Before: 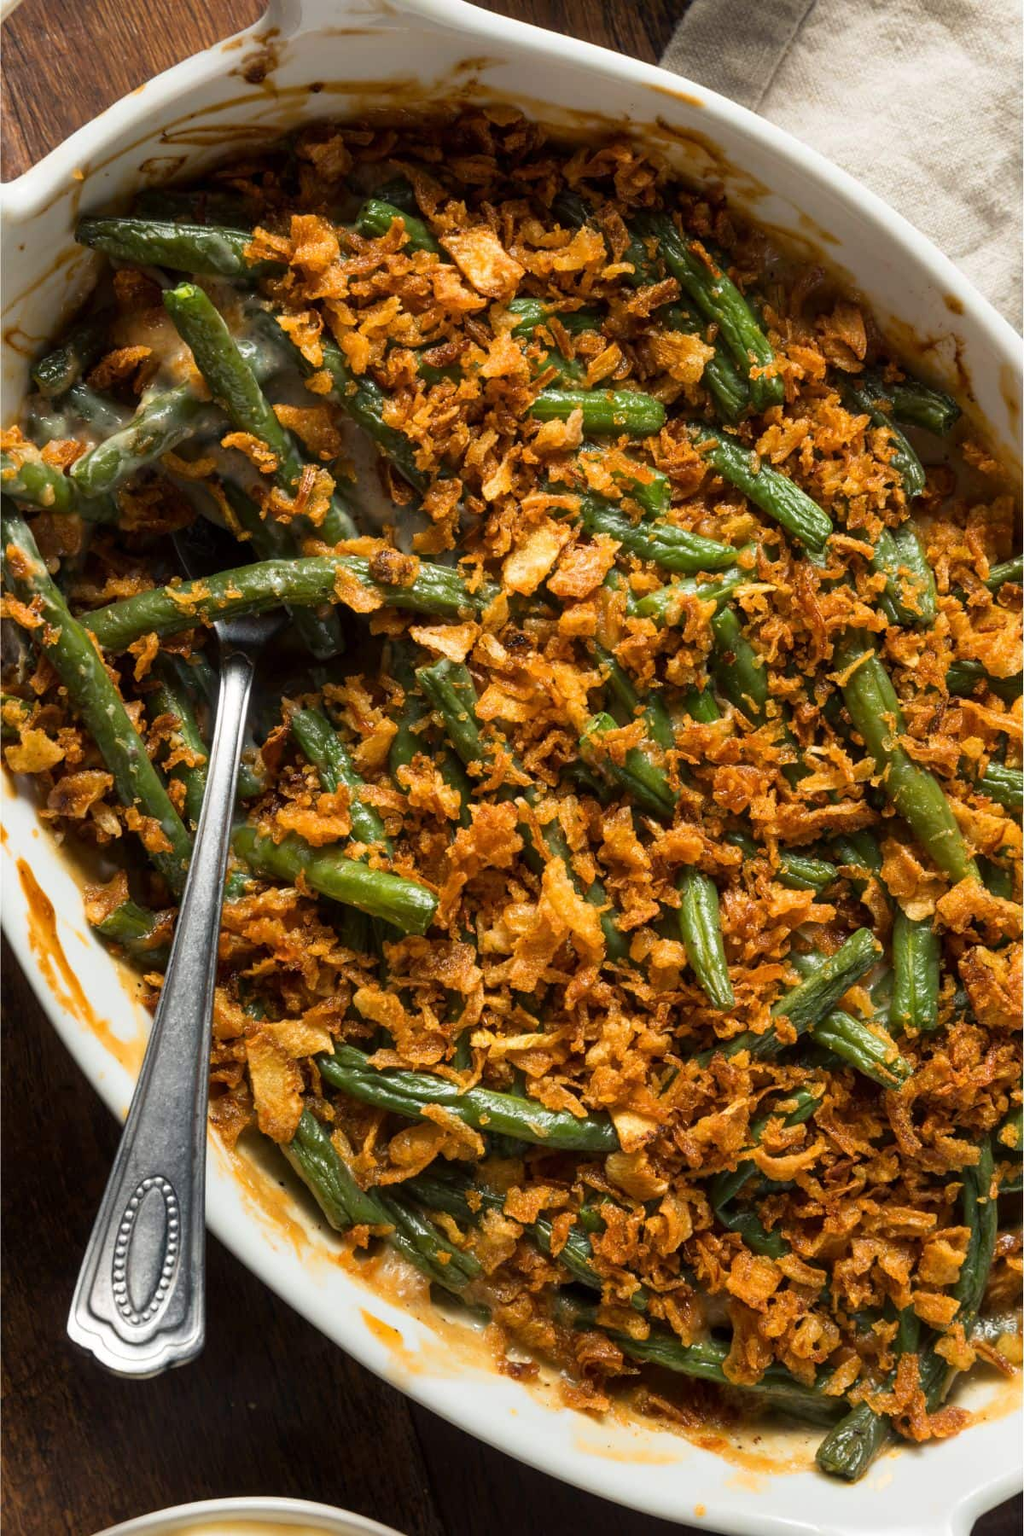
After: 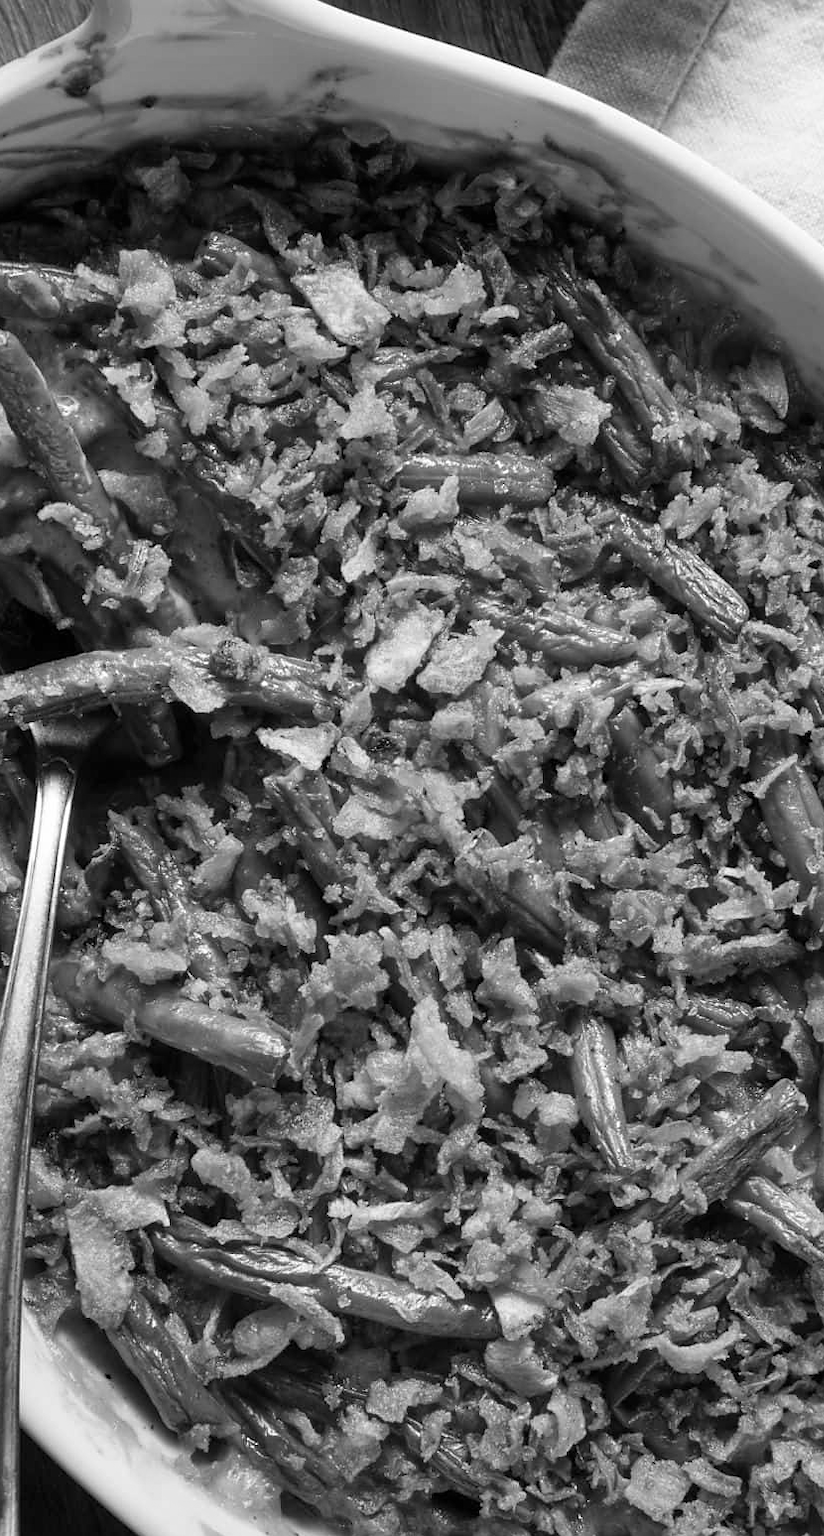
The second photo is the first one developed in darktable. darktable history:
crop: left 18.479%, right 12.2%, bottom 13.971%
monochrome: on, module defaults
sharpen: radius 1.559, amount 0.373, threshold 1.271
exposure: compensate highlight preservation false
shadows and highlights: highlights 70.7, soften with gaussian
